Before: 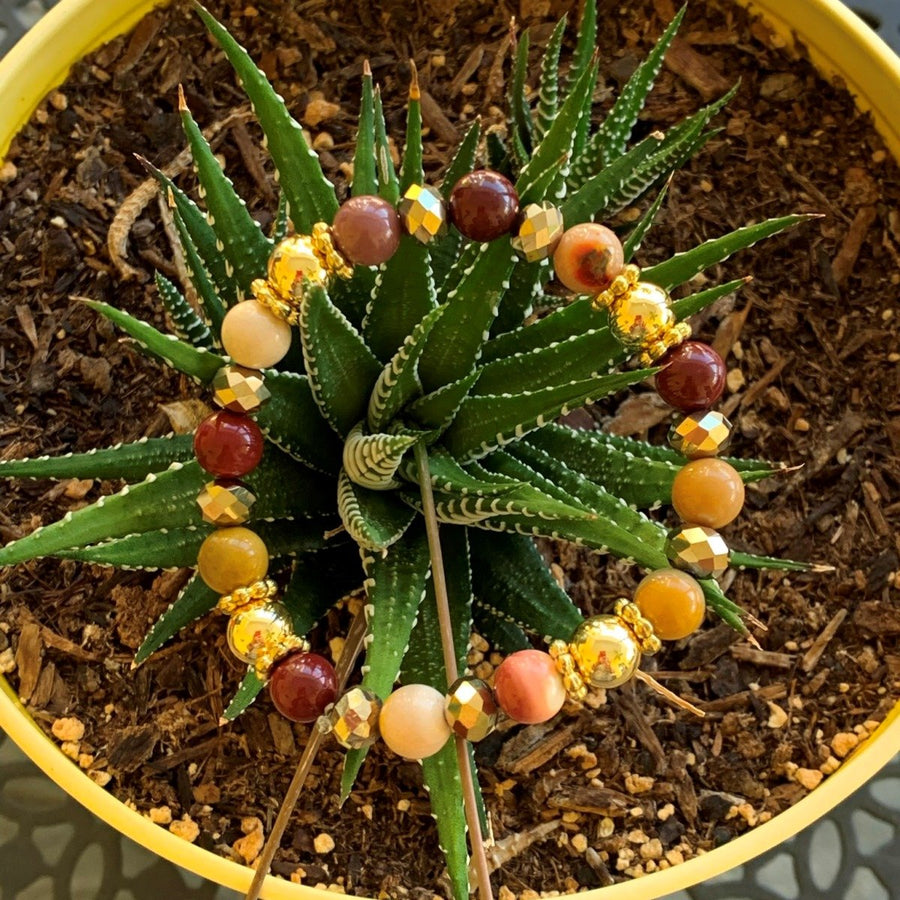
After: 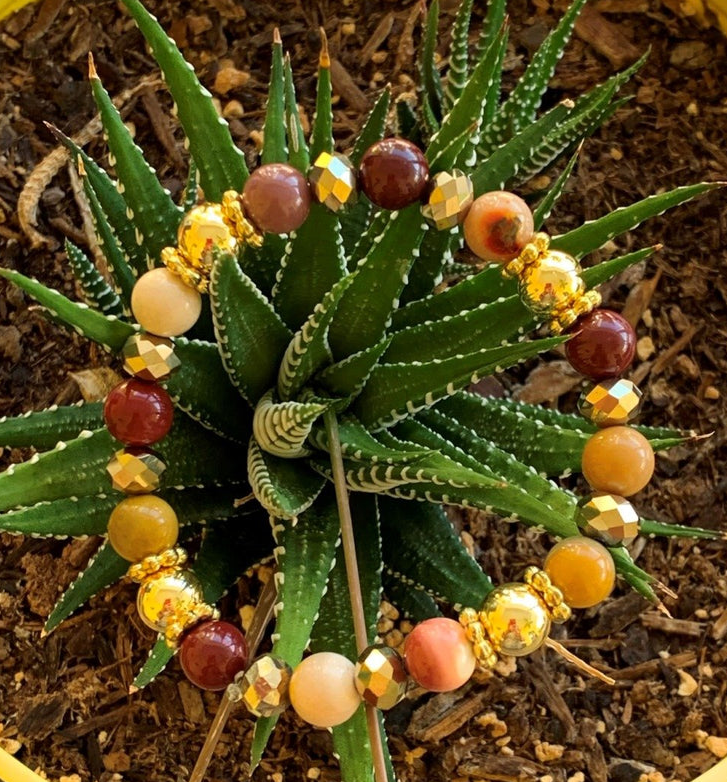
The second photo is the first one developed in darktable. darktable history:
crop: left 10.018%, top 3.629%, right 9.162%, bottom 9.384%
